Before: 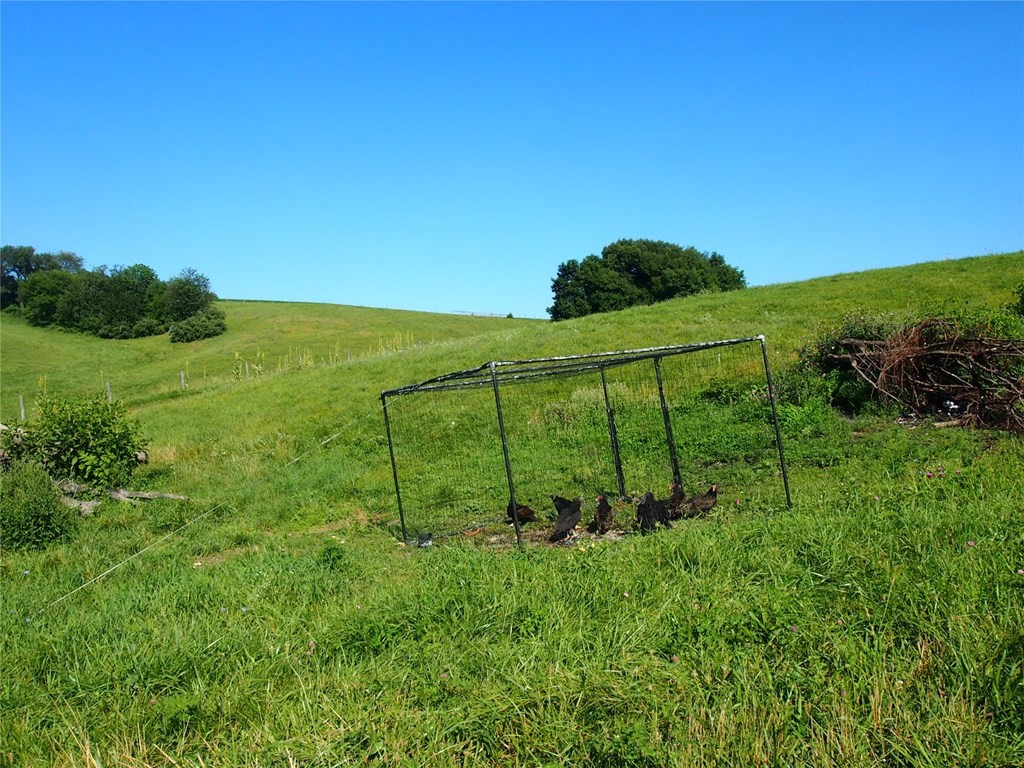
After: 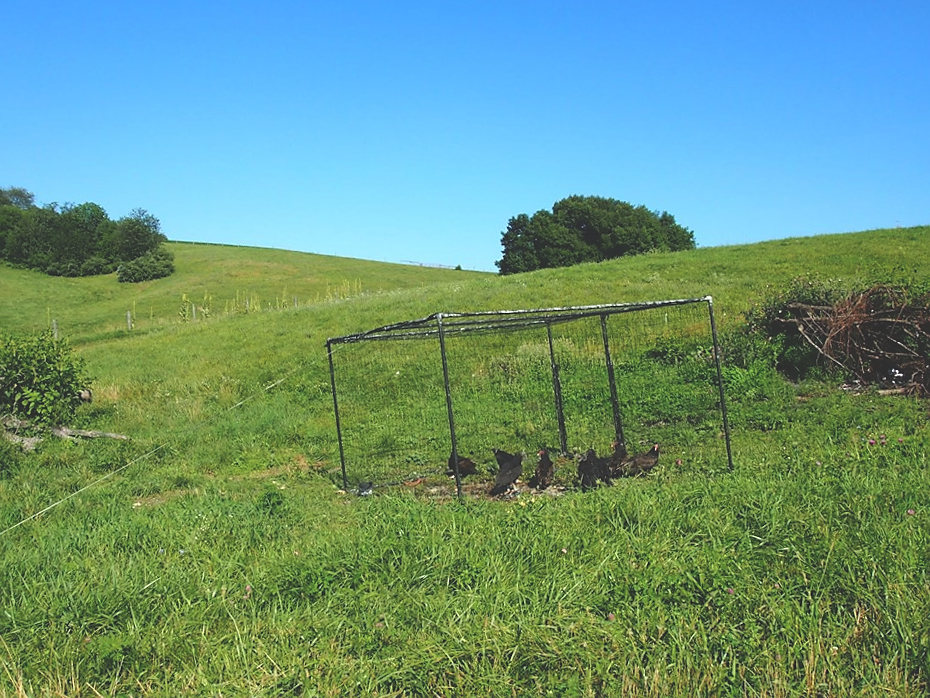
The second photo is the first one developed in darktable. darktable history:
crop and rotate: angle -2.1°, left 3.15%, top 4.199%, right 1.567%, bottom 0.442%
sharpen: radius 1.437, amount 0.41, threshold 1.623
exposure: black level correction -0.027, compensate highlight preservation false
